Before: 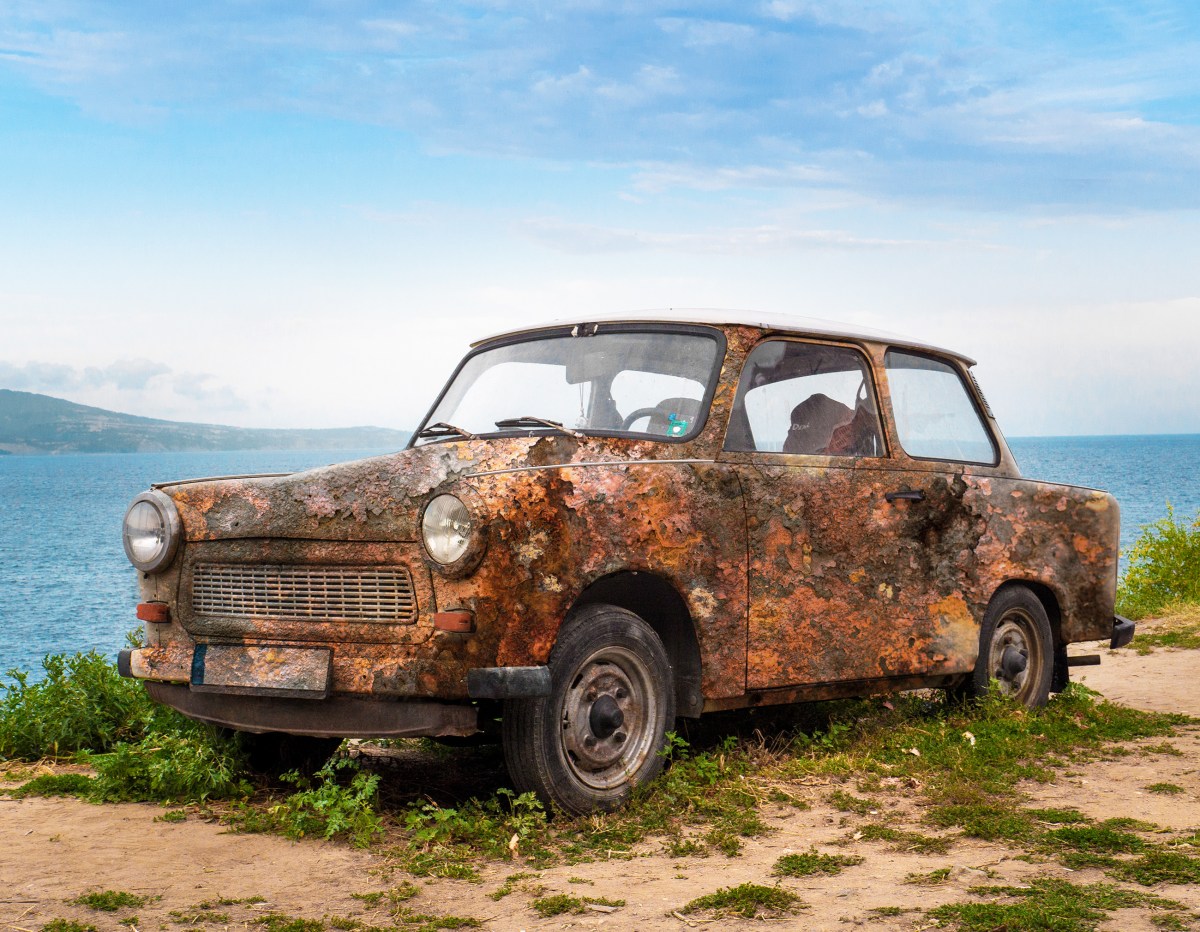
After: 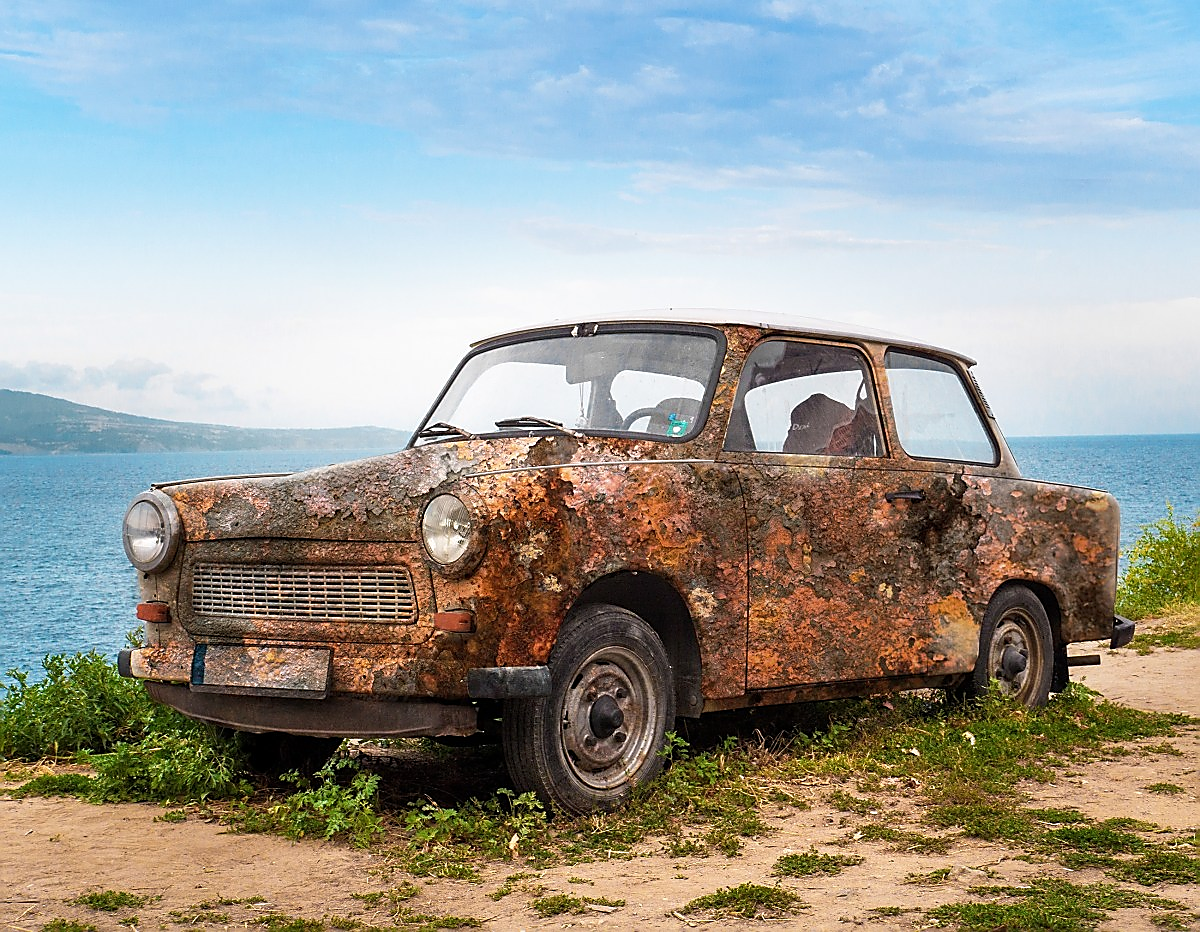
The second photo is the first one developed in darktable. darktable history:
sharpen: radius 1.373, amount 1.247, threshold 0.782
